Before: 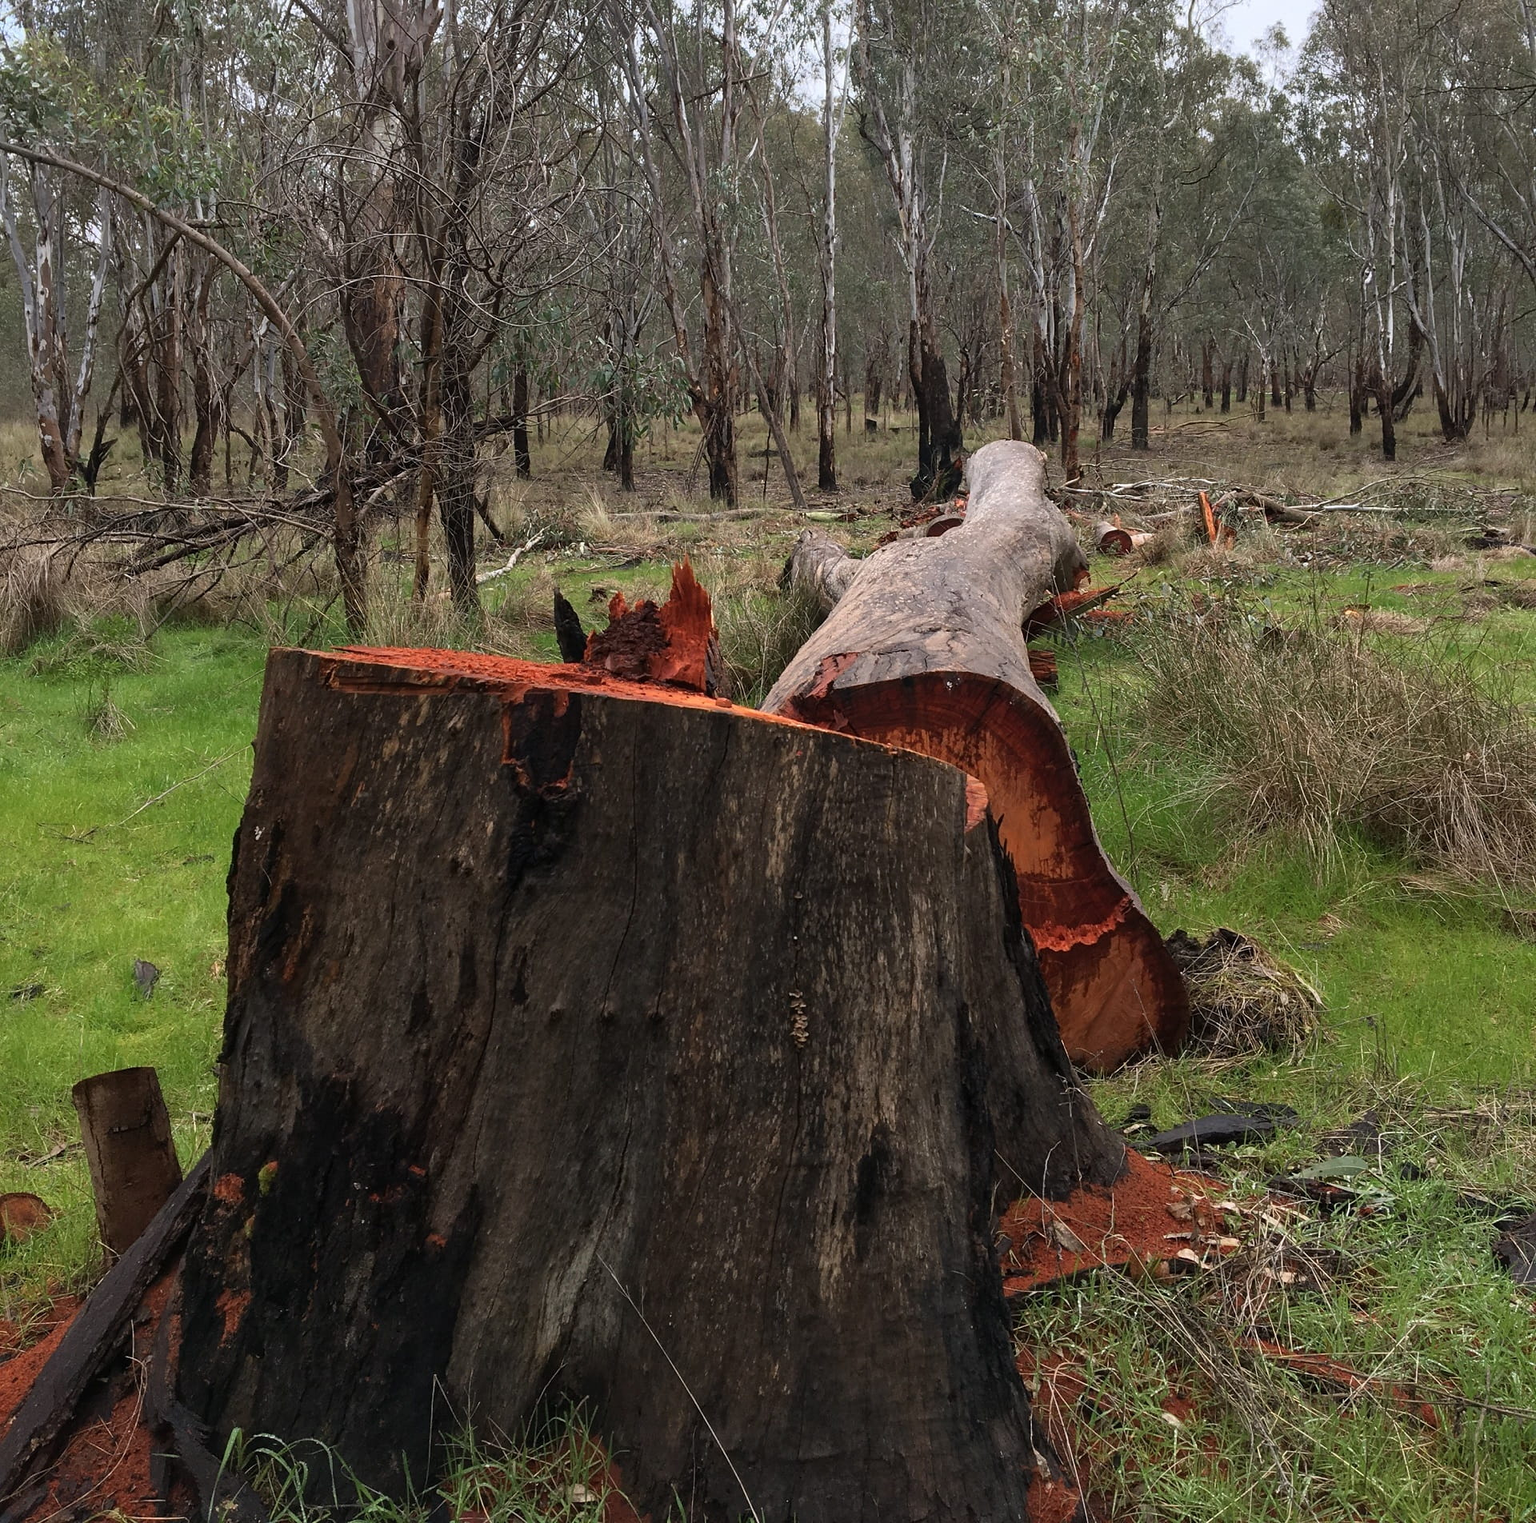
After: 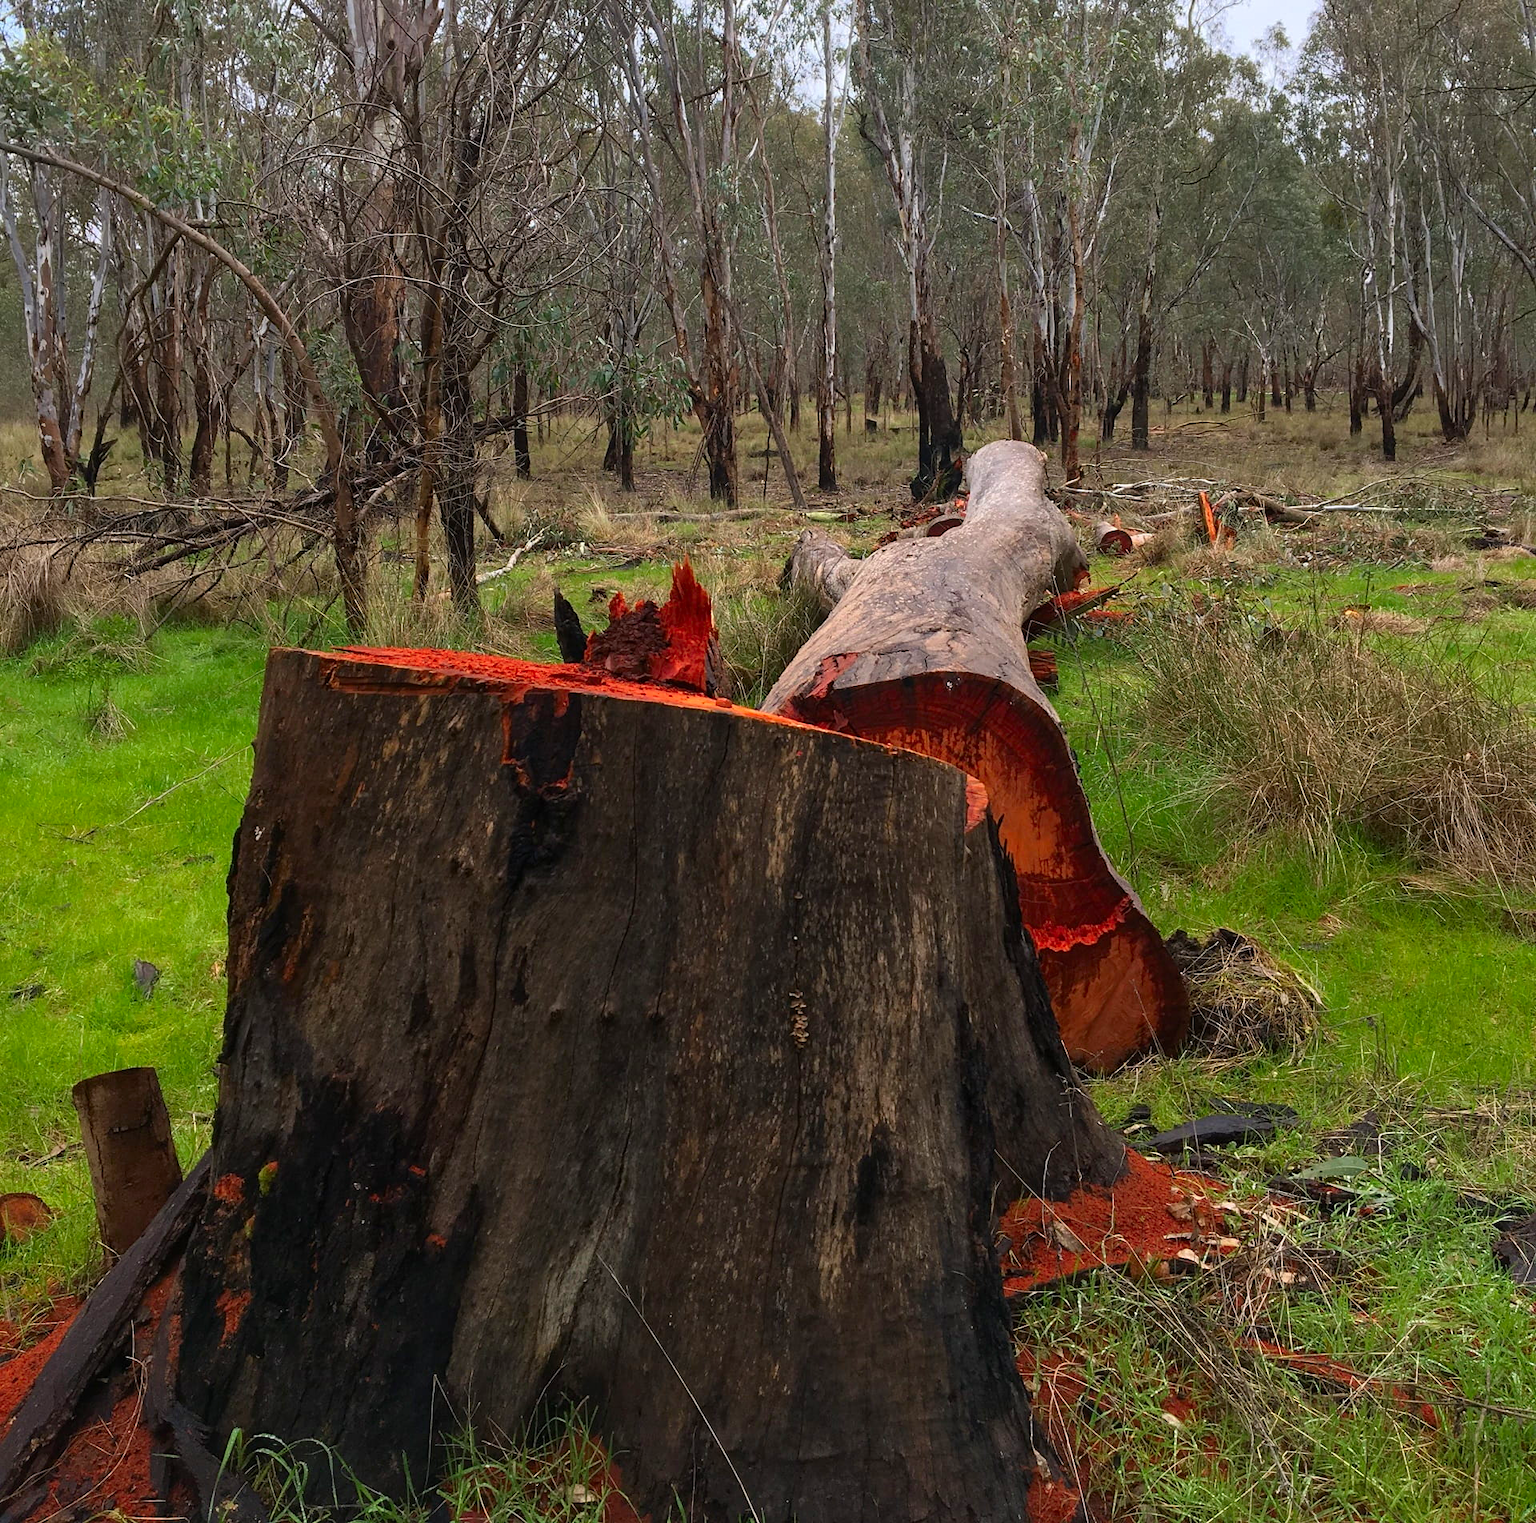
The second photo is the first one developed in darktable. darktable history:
color zones: curves: ch0 [(0, 0.613) (0.01, 0.613) (0.245, 0.448) (0.498, 0.529) (0.642, 0.665) (0.879, 0.777) (0.99, 0.613)]; ch1 [(0, 0) (0.143, 0) (0.286, 0) (0.429, 0) (0.571, 0) (0.714, 0) (0.857, 0)], mix -121.96%
bloom: size 9%, threshold 100%, strength 7%
contrast brightness saturation: saturation 0.18
